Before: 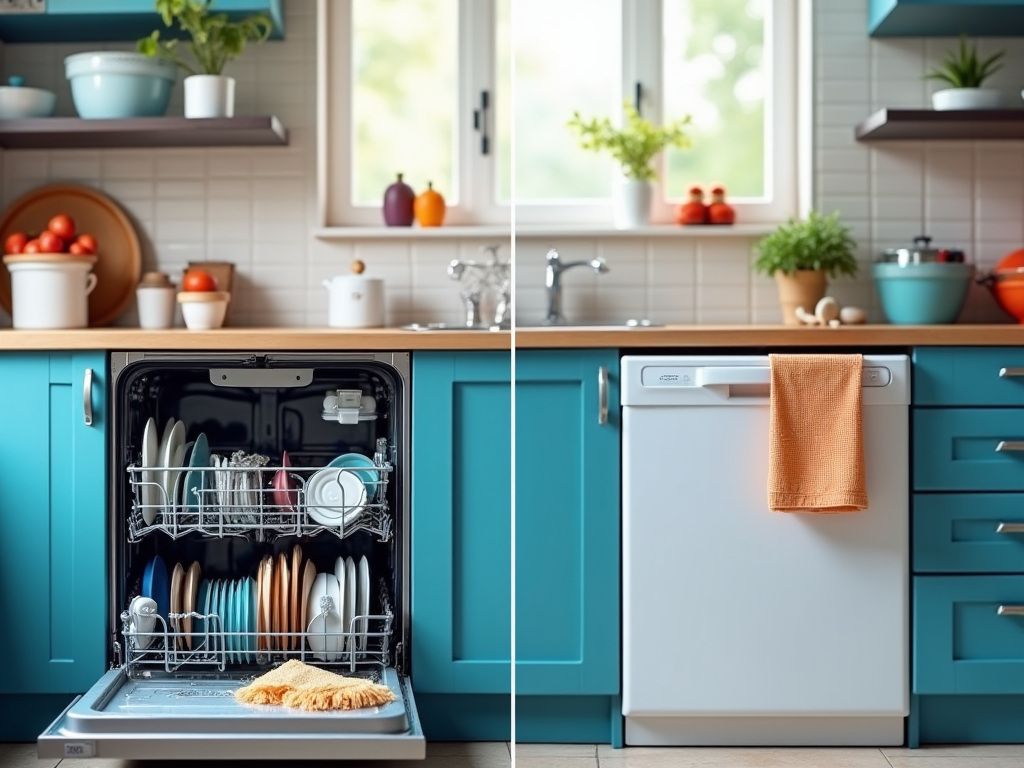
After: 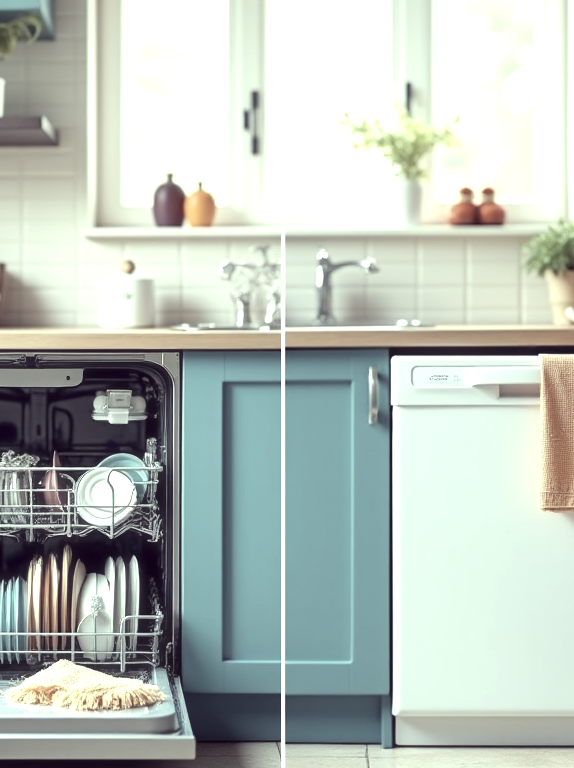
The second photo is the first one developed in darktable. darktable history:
exposure: black level correction 0, exposure 0.696 EV, compensate exposure bias true, compensate highlight preservation false
crop and rotate: left 22.501%, right 21.383%
haze removal: strength -0.047, adaptive false
color correction: highlights a* -20.67, highlights b* 20.17, shadows a* 20.02, shadows b* -20.9, saturation 0.391
